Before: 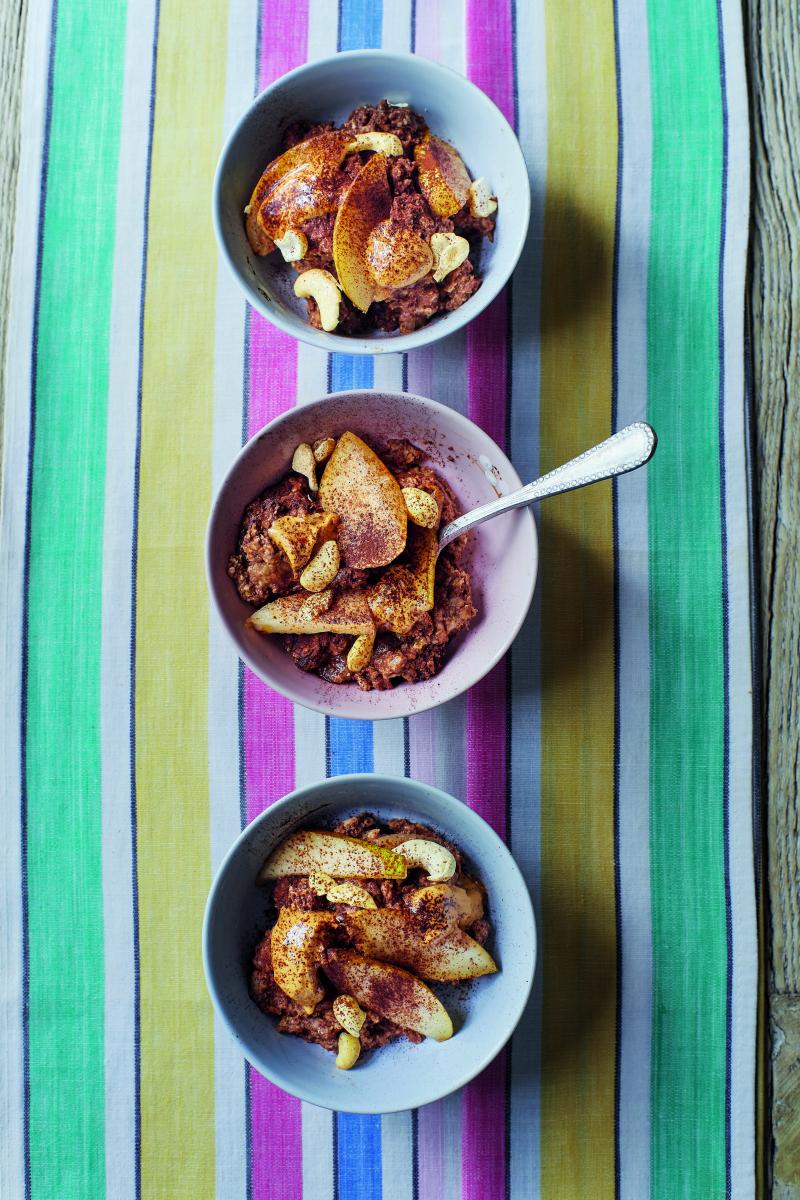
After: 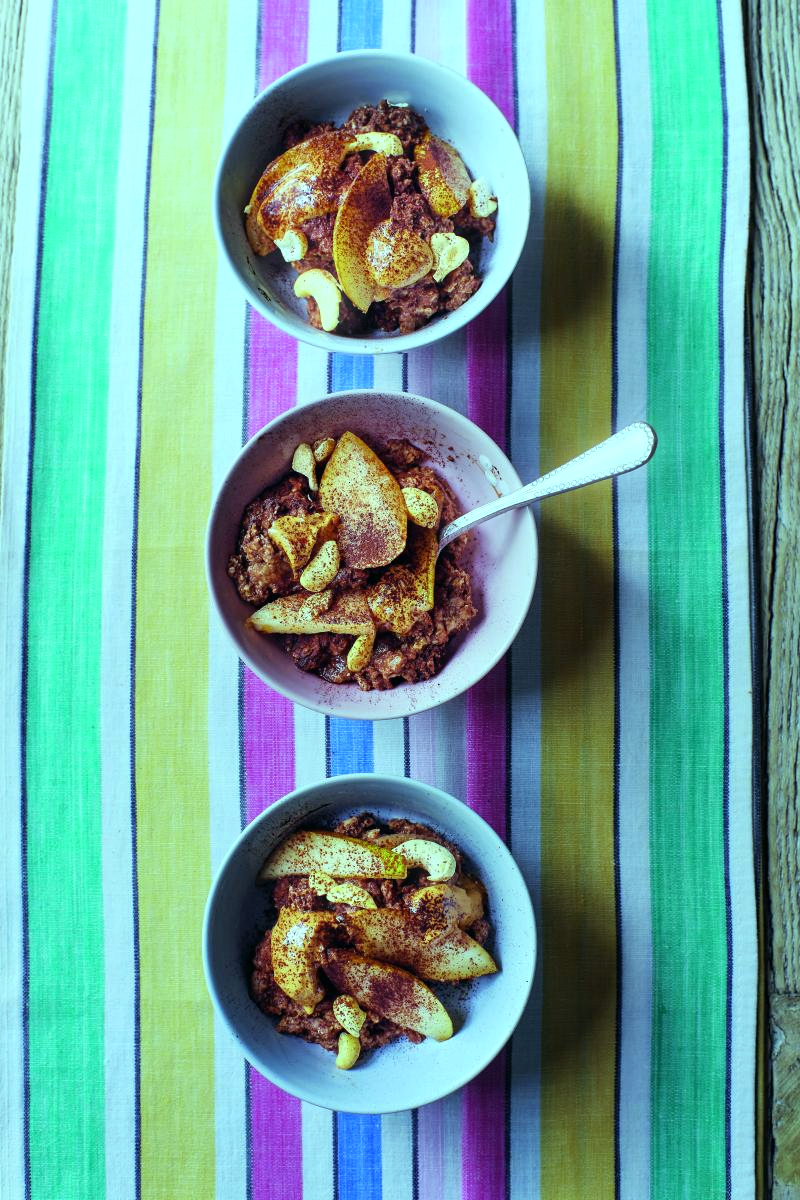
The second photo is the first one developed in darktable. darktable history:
color balance: mode lift, gamma, gain (sRGB), lift [0.997, 0.979, 1.021, 1.011], gamma [1, 1.084, 0.916, 0.998], gain [1, 0.87, 1.13, 1.101], contrast 4.55%, contrast fulcrum 38.24%, output saturation 104.09%
bloom: size 3%, threshold 100%, strength 0%
